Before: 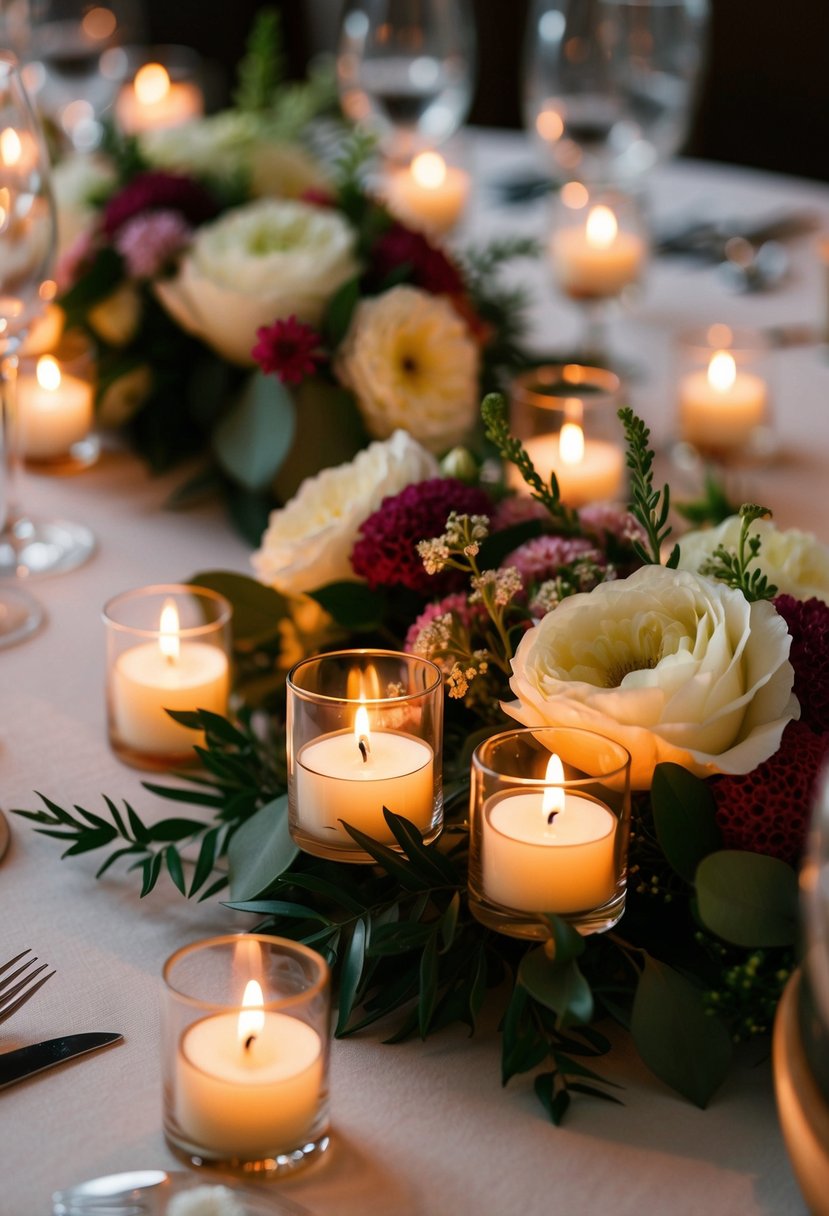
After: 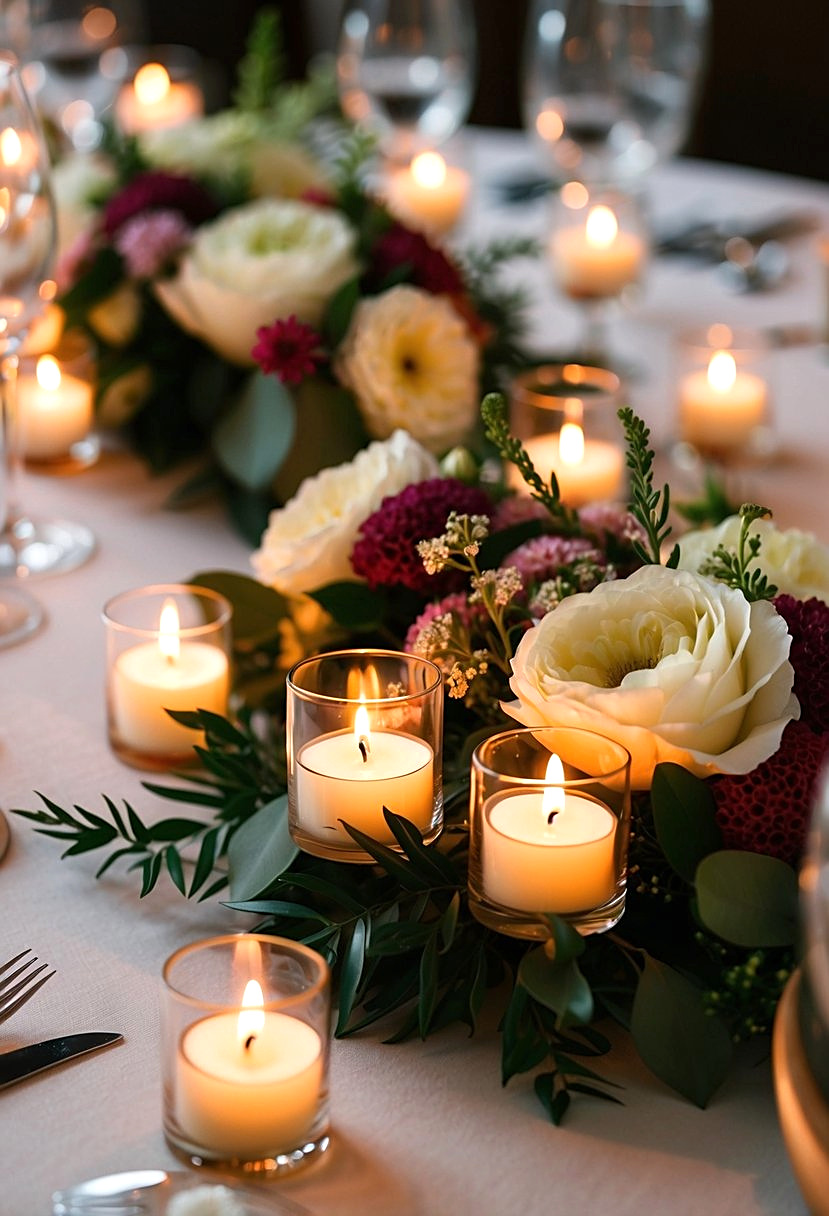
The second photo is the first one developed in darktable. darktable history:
sharpen: on, module defaults
exposure: exposure 0.298 EV, compensate highlight preservation false
